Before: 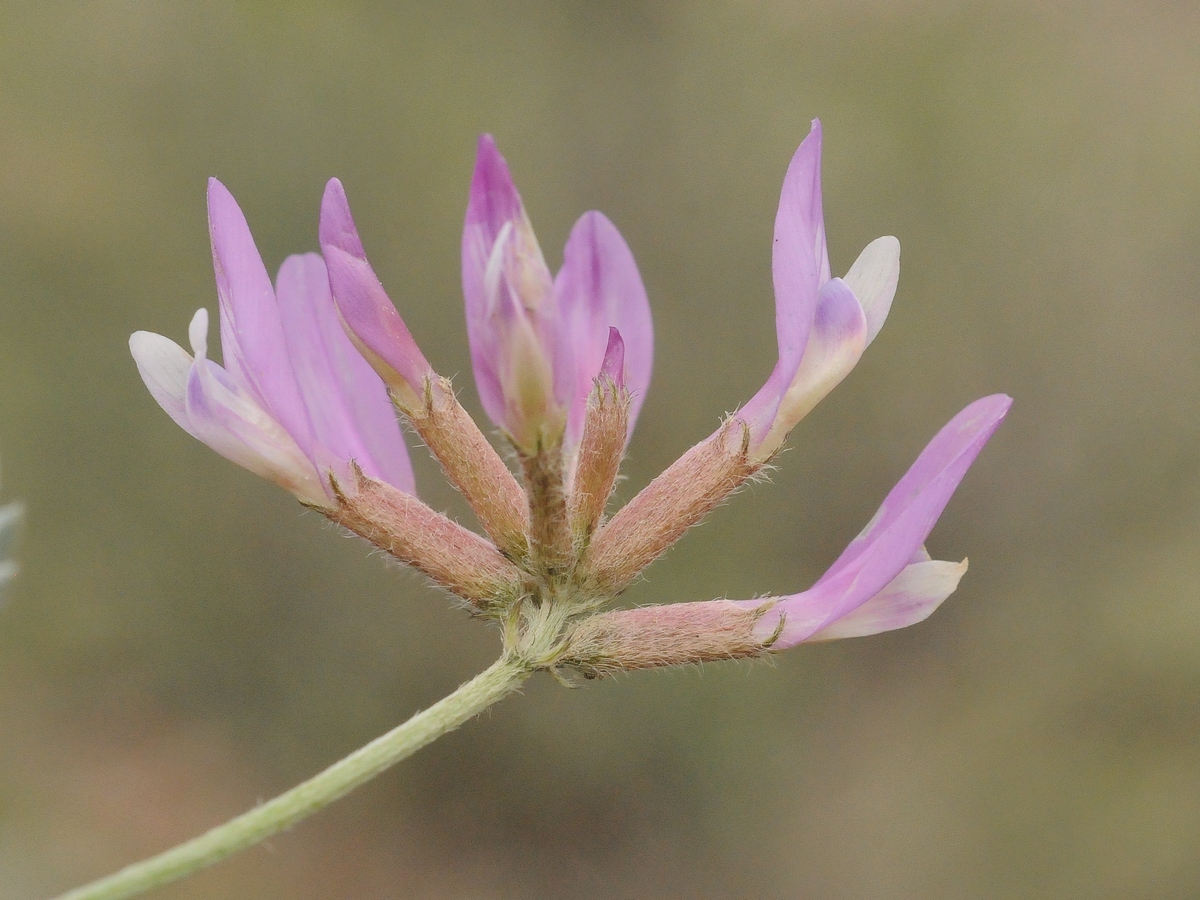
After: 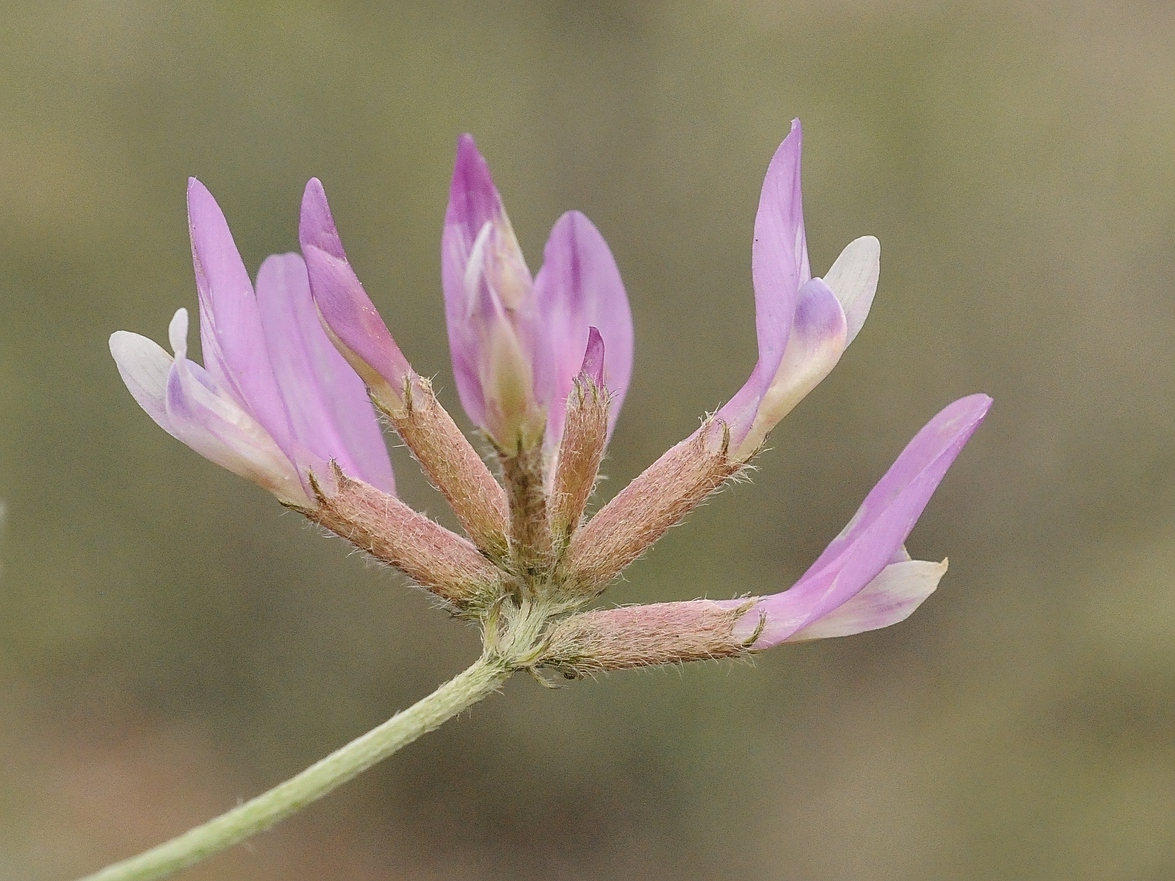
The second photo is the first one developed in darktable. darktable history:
crop: left 1.743%, right 0.268%, bottom 2.011%
sharpen: on, module defaults
local contrast: on, module defaults
